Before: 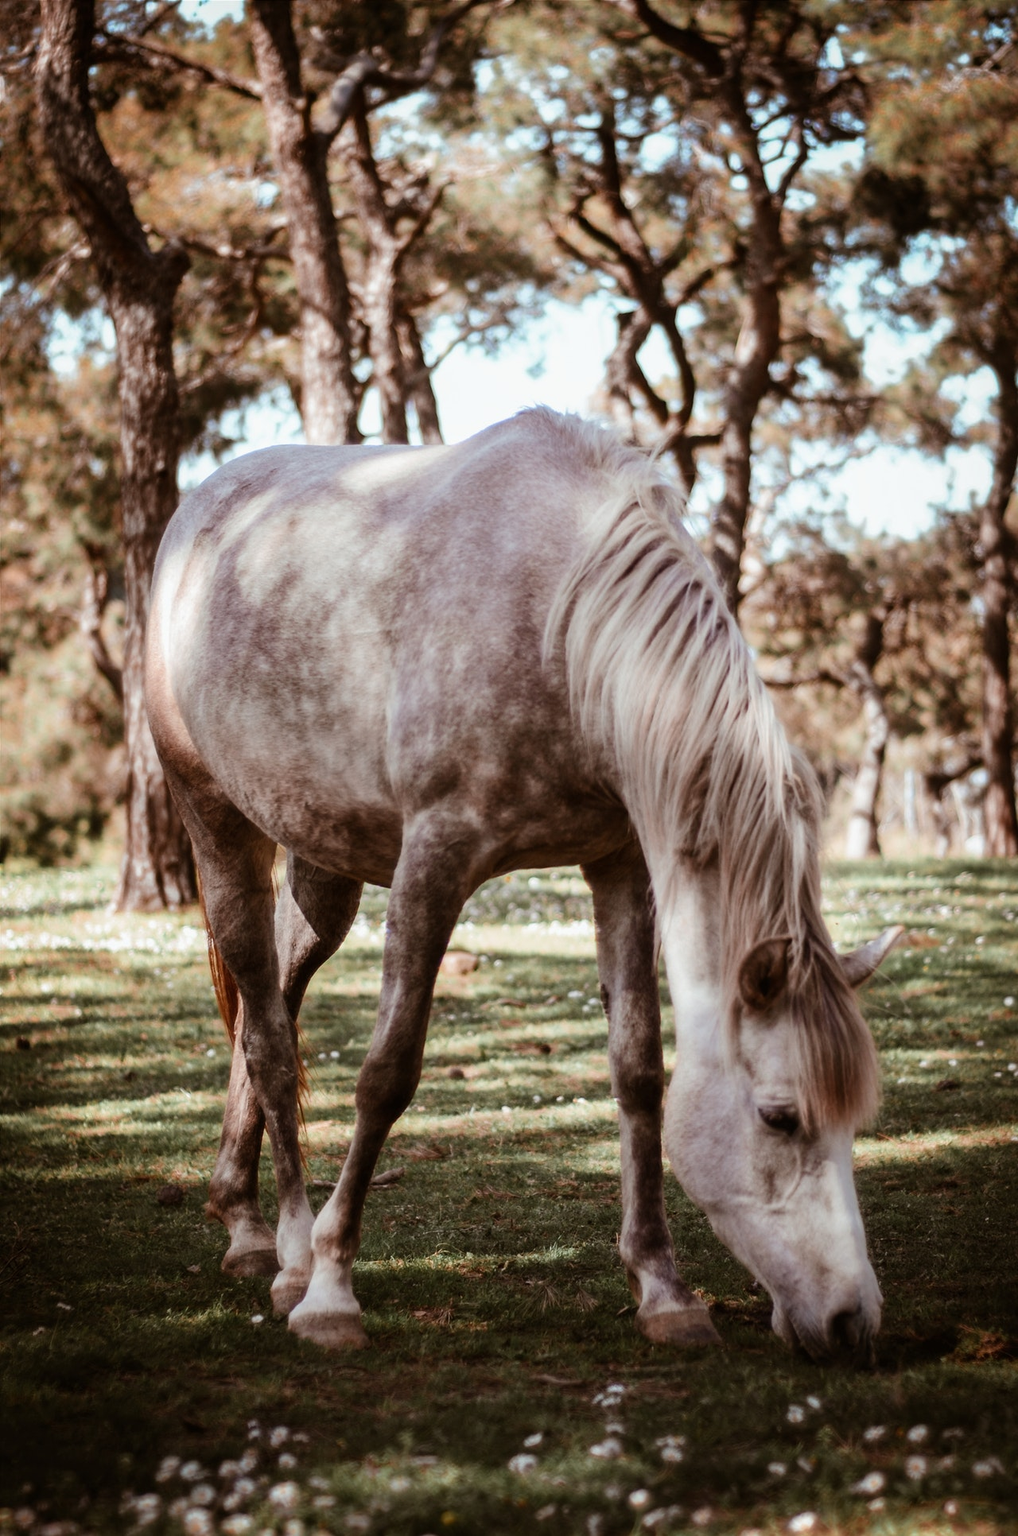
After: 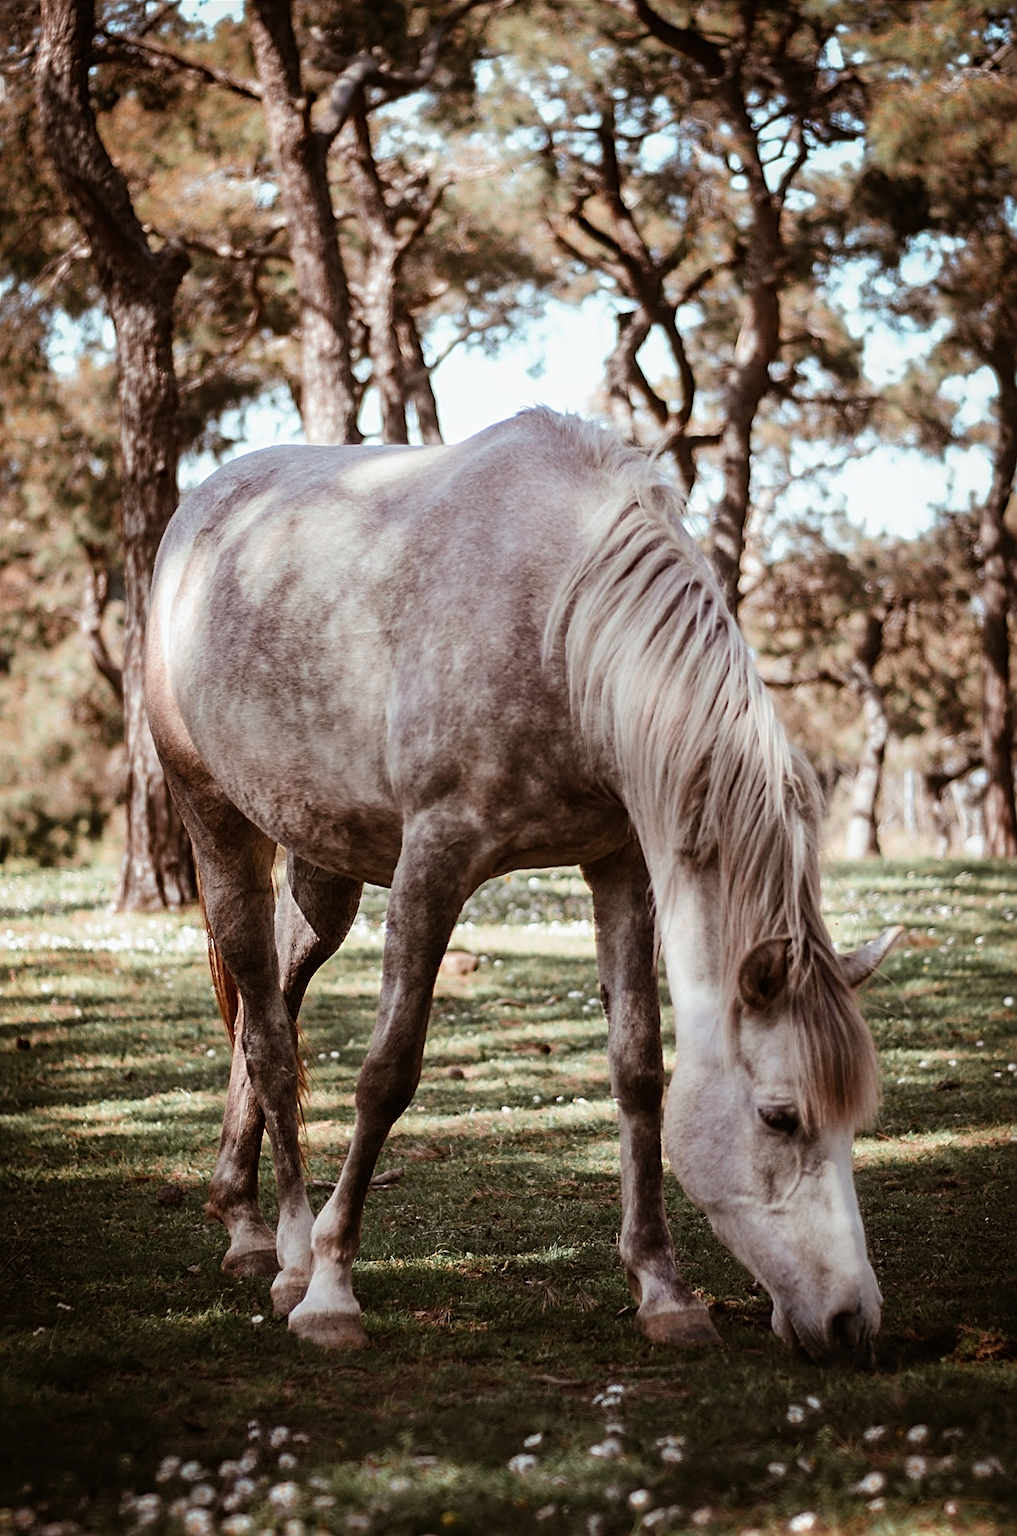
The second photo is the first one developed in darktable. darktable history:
sharpen: radius 2.532, amount 0.63
contrast brightness saturation: saturation -0.062
